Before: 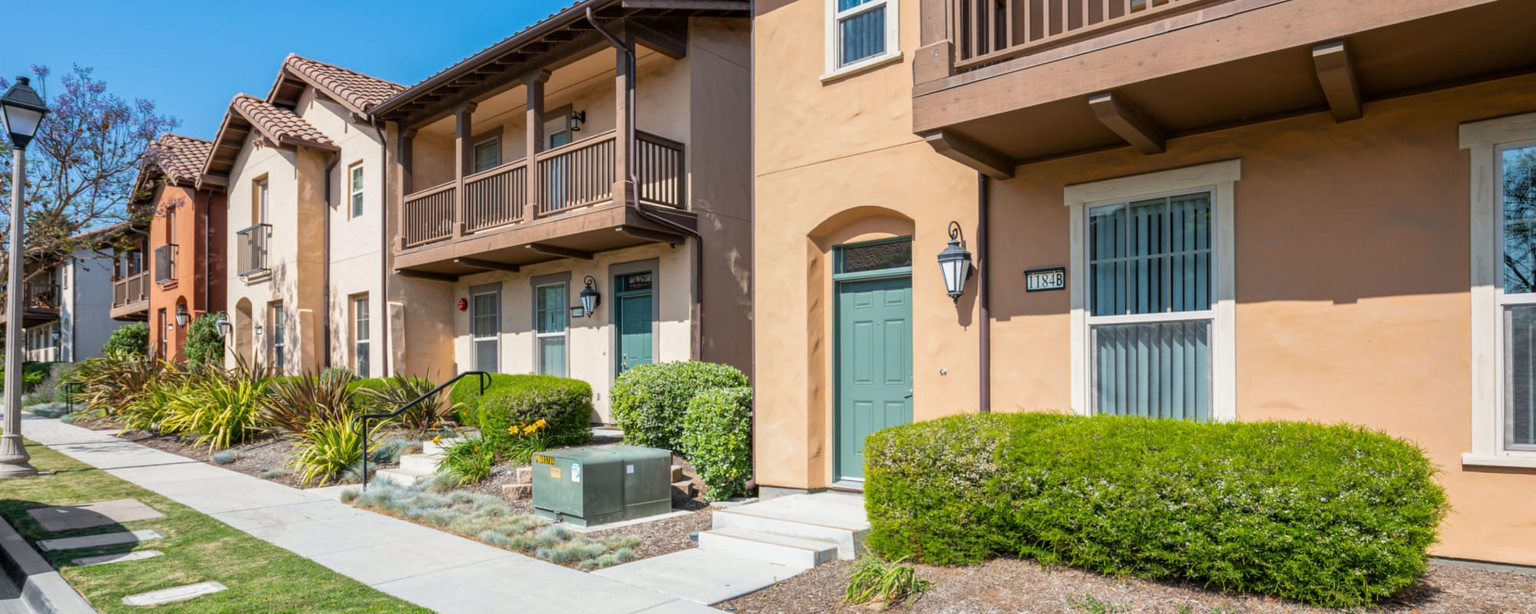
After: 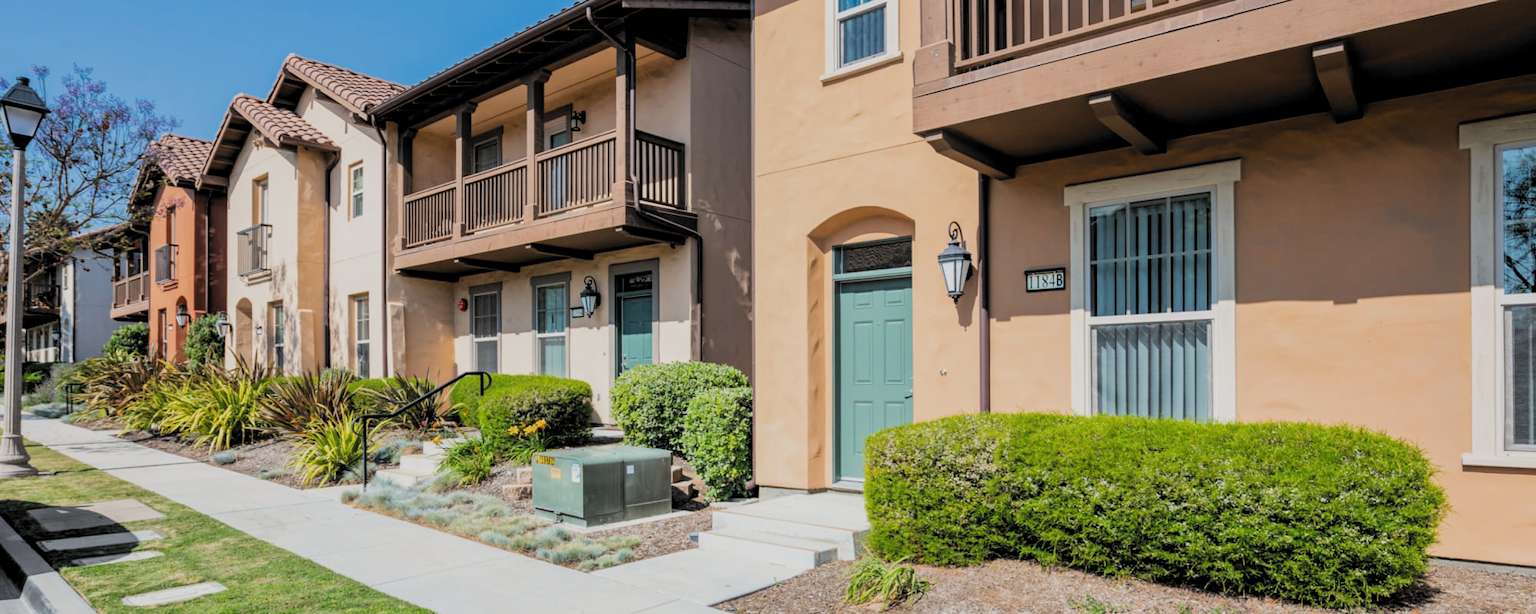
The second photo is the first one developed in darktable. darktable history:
filmic rgb: black relative exposure -5.15 EV, white relative exposure 3.56 EV, hardness 3.17, contrast 1.193, highlights saturation mix -49.36%, preserve chrominance max RGB, color science v6 (2022), contrast in shadows safe, contrast in highlights safe
levels: black 0.092%, levels [0.016, 0.5, 0.996]
